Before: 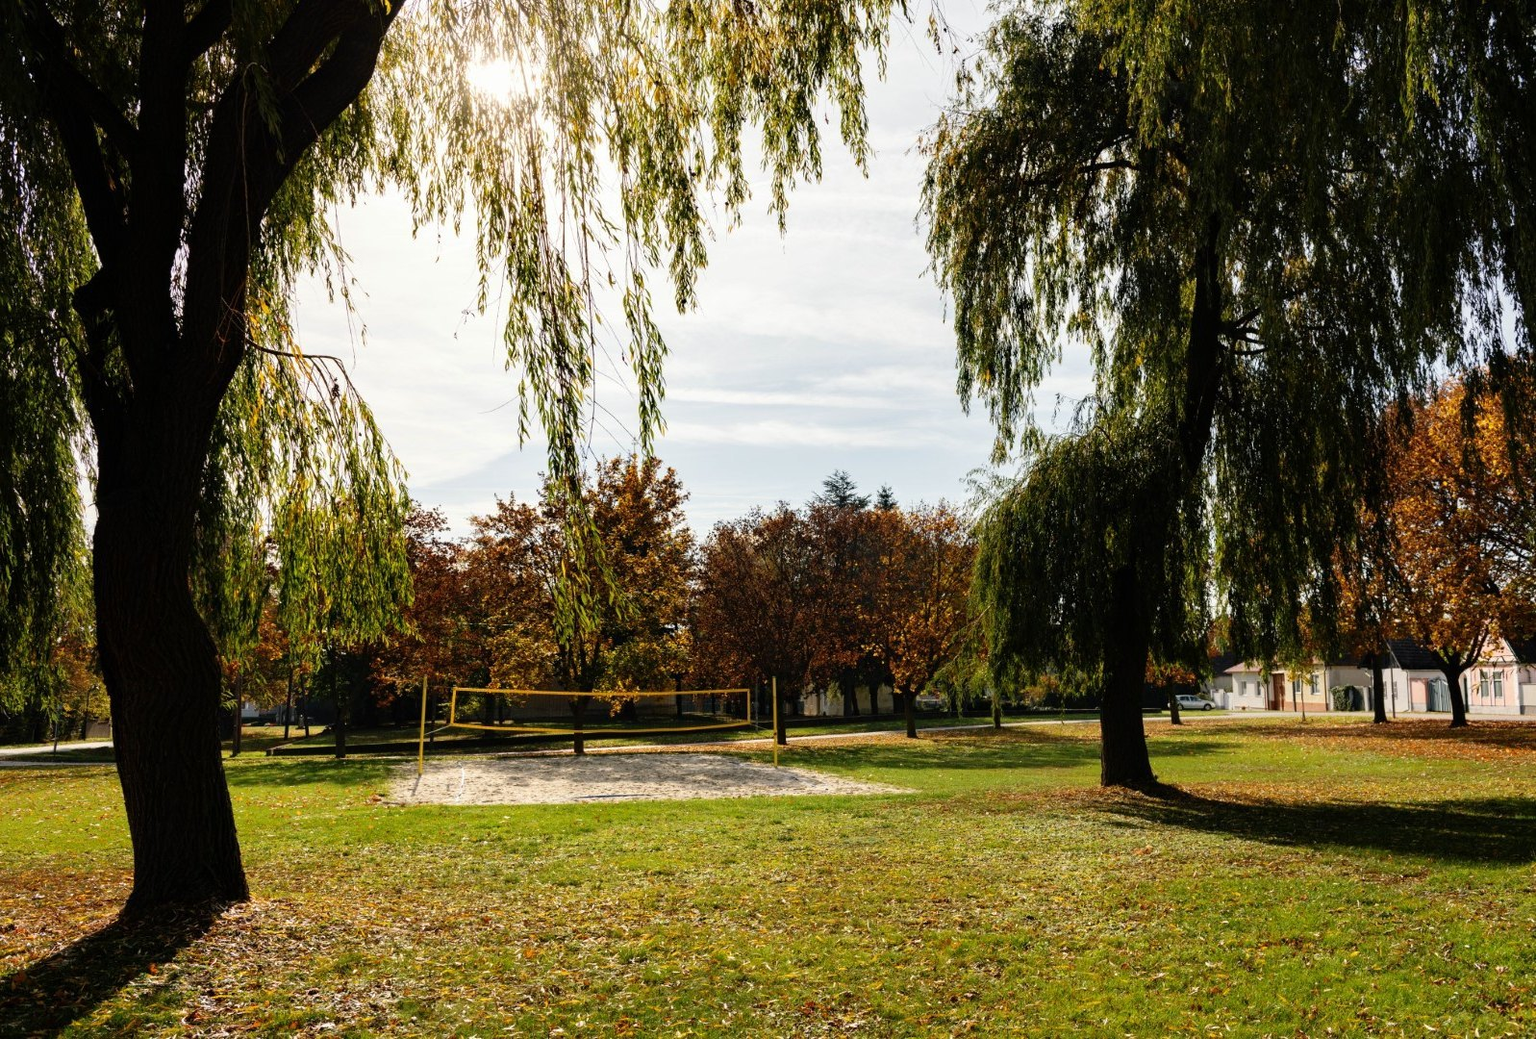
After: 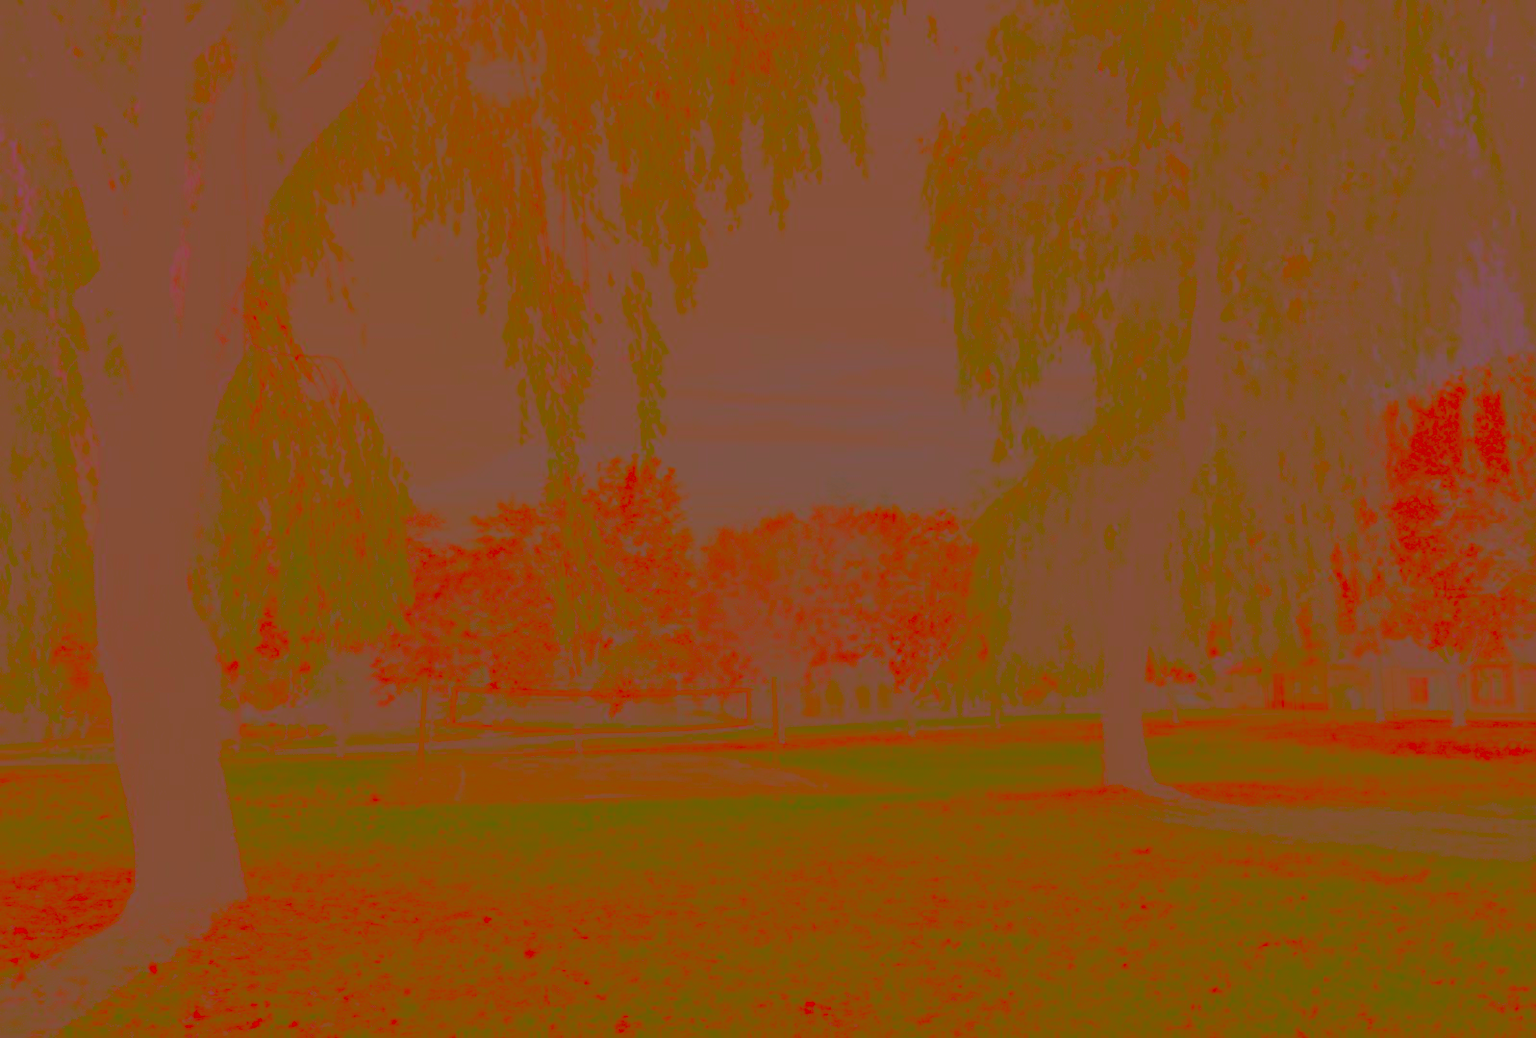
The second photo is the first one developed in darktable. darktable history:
color correction: highlights a* 9.03, highlights b* 8.71, shadows a* 40, shadows b* 40, saturation 0.8
exposure: black level correction 0, exposure 0.9 EV, compensate exposure bias true, compensate highlight preservation false
shadows and highlights: shadows 25, highlights -25
contrast brightness saturation: contrast -0.99, brightness -0.17, saturation 0.75
